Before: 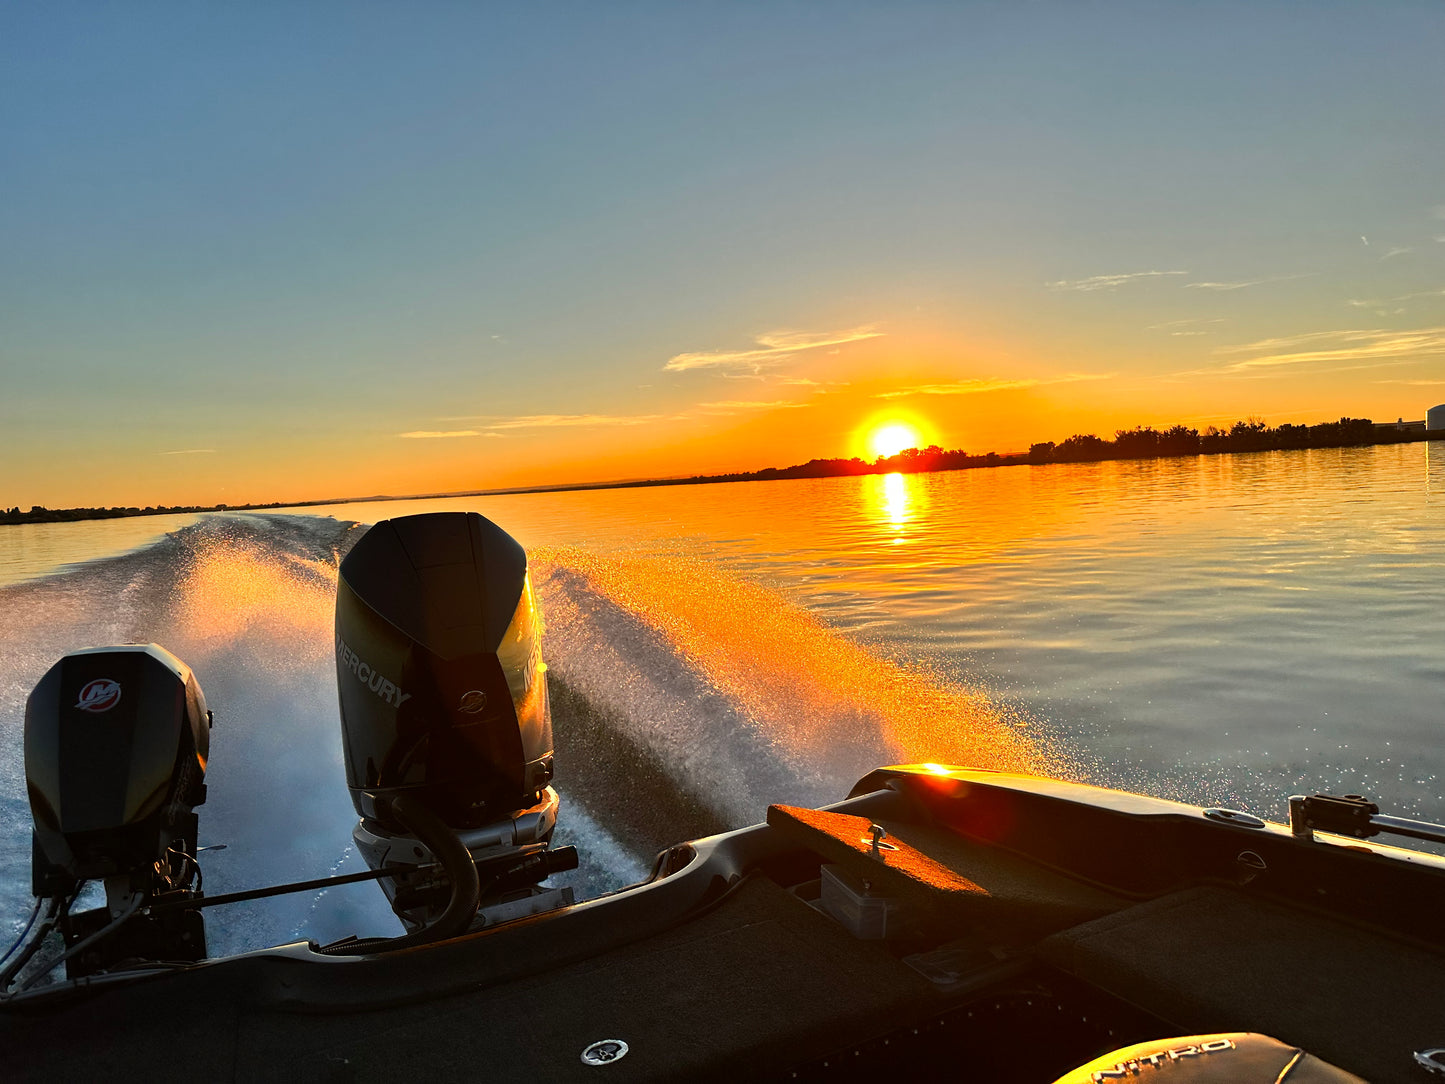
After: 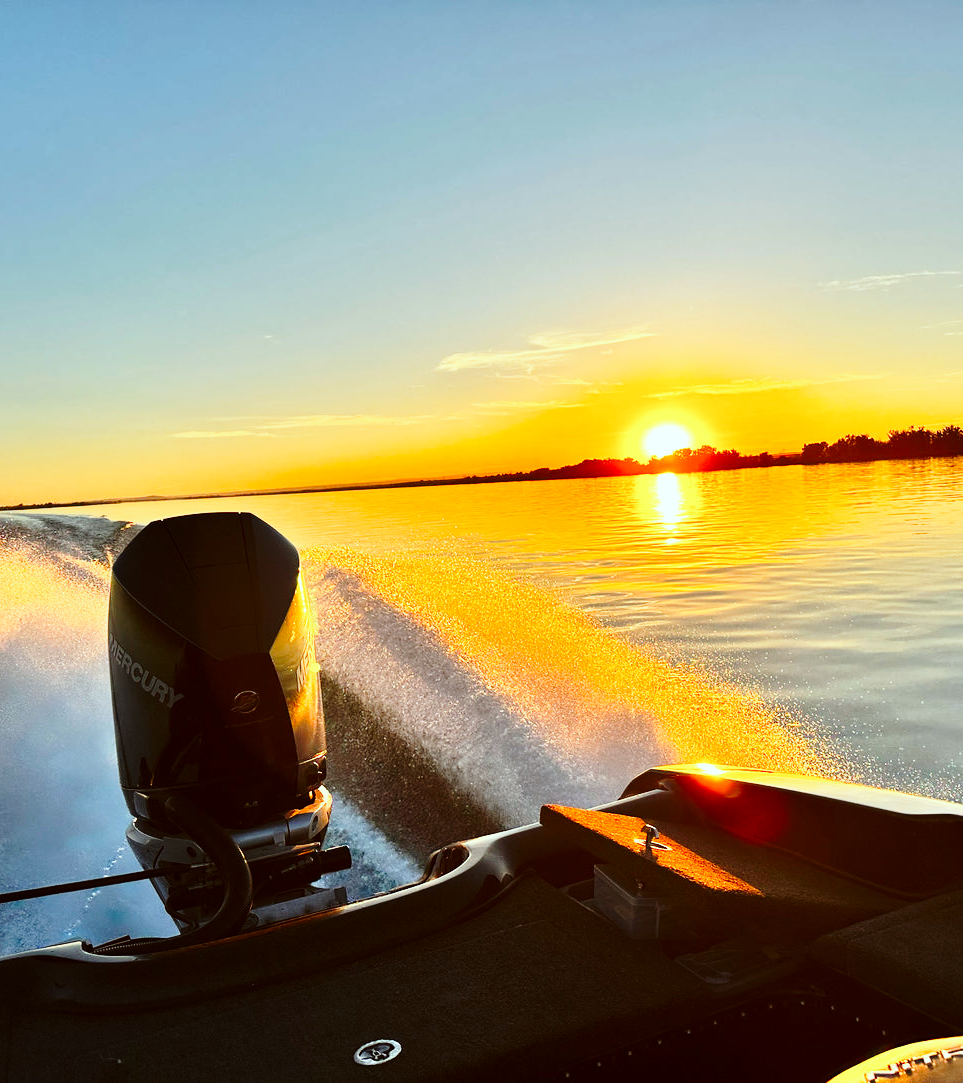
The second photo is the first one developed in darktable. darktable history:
crop and rotate: left 15.754%, right 17.579%
base curve: curves: ch0 [(0, 0) (0.028, 0.03) (0.121, 0.232) (0.46, 0.748) (0.859, 0.968) (1, 1)], preserve colors none
color correction: highlights a* -4.98, highlights b* -3.76, shadows a* 3.83, shadows b* 4.08
